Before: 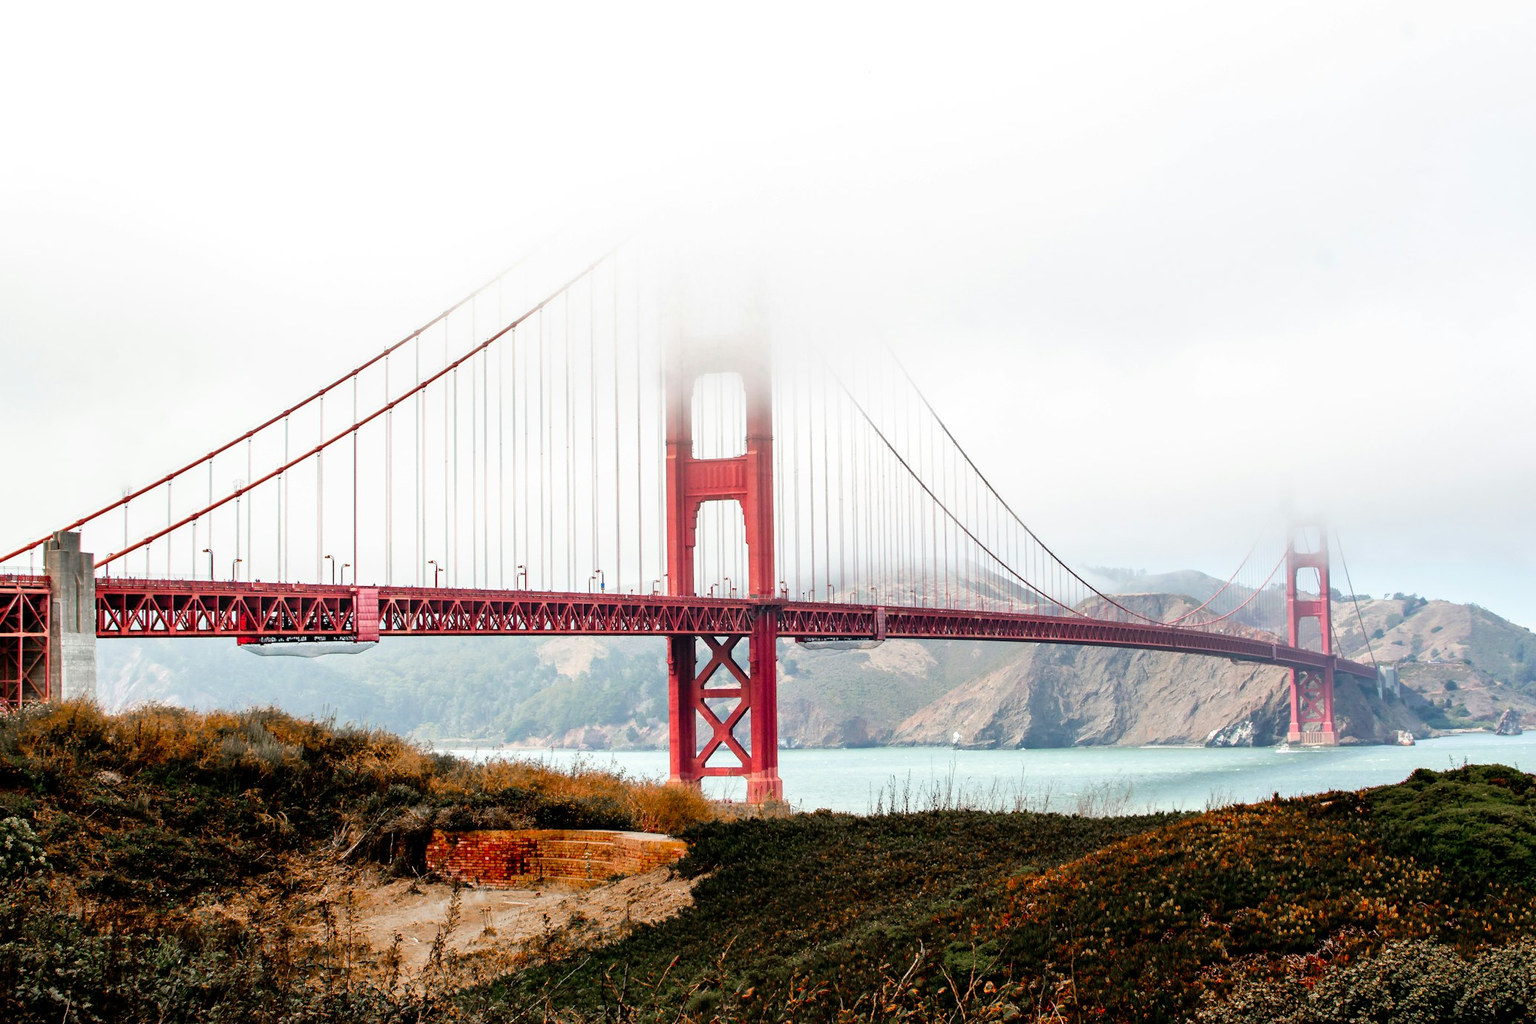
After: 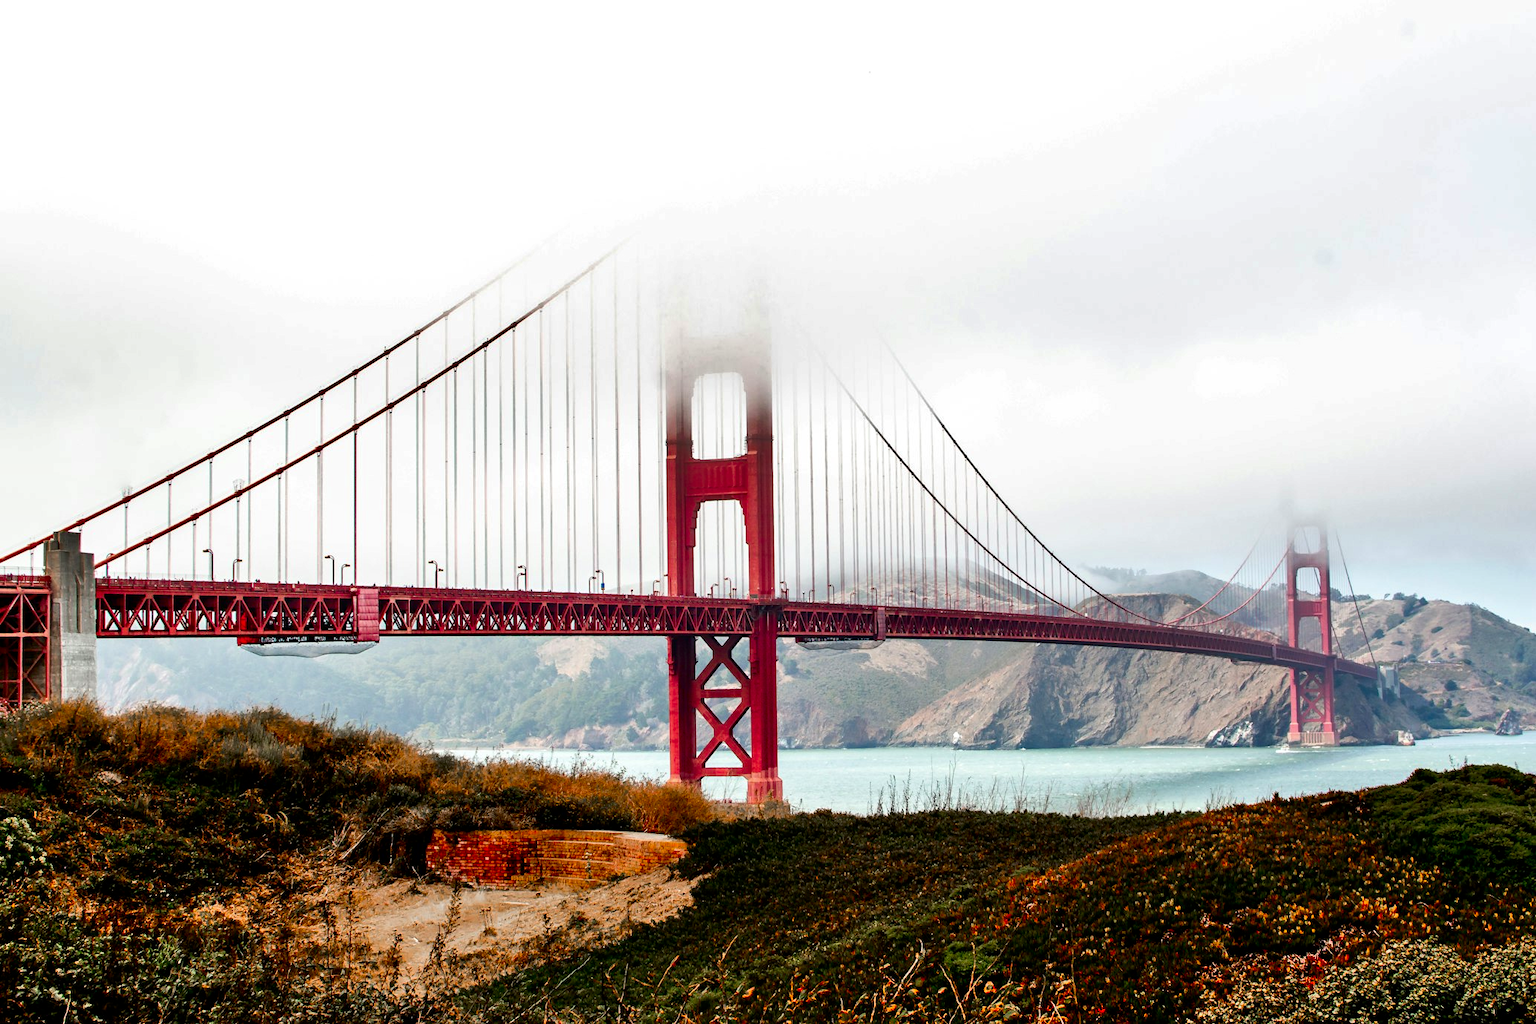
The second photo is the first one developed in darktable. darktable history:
exposure: exposure 0.02 EV, compensate highlight preservation false
shadows and highlights: low approximation 0.01, soften with gaussian
contrast brightness saturation: contrast 0.07, brightness -0.14, saturation 0.11
